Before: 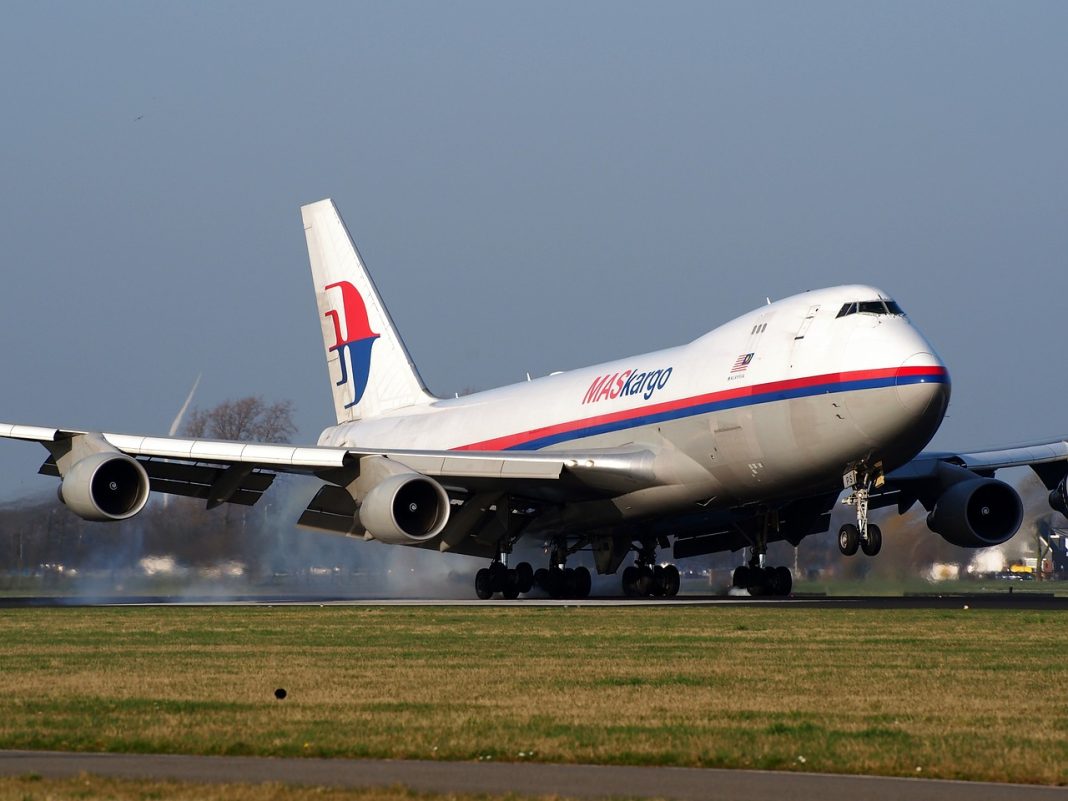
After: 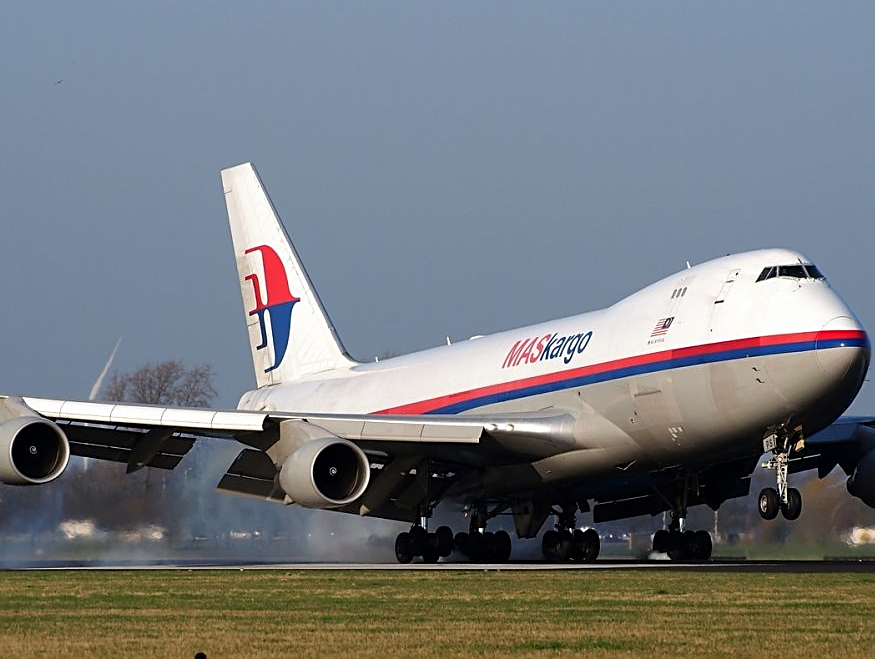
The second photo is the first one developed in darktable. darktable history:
sharpen: on, module defaults
crop and rotate: left 7.529%, top 4.589%, right 10.523%, bottom 13.043%
